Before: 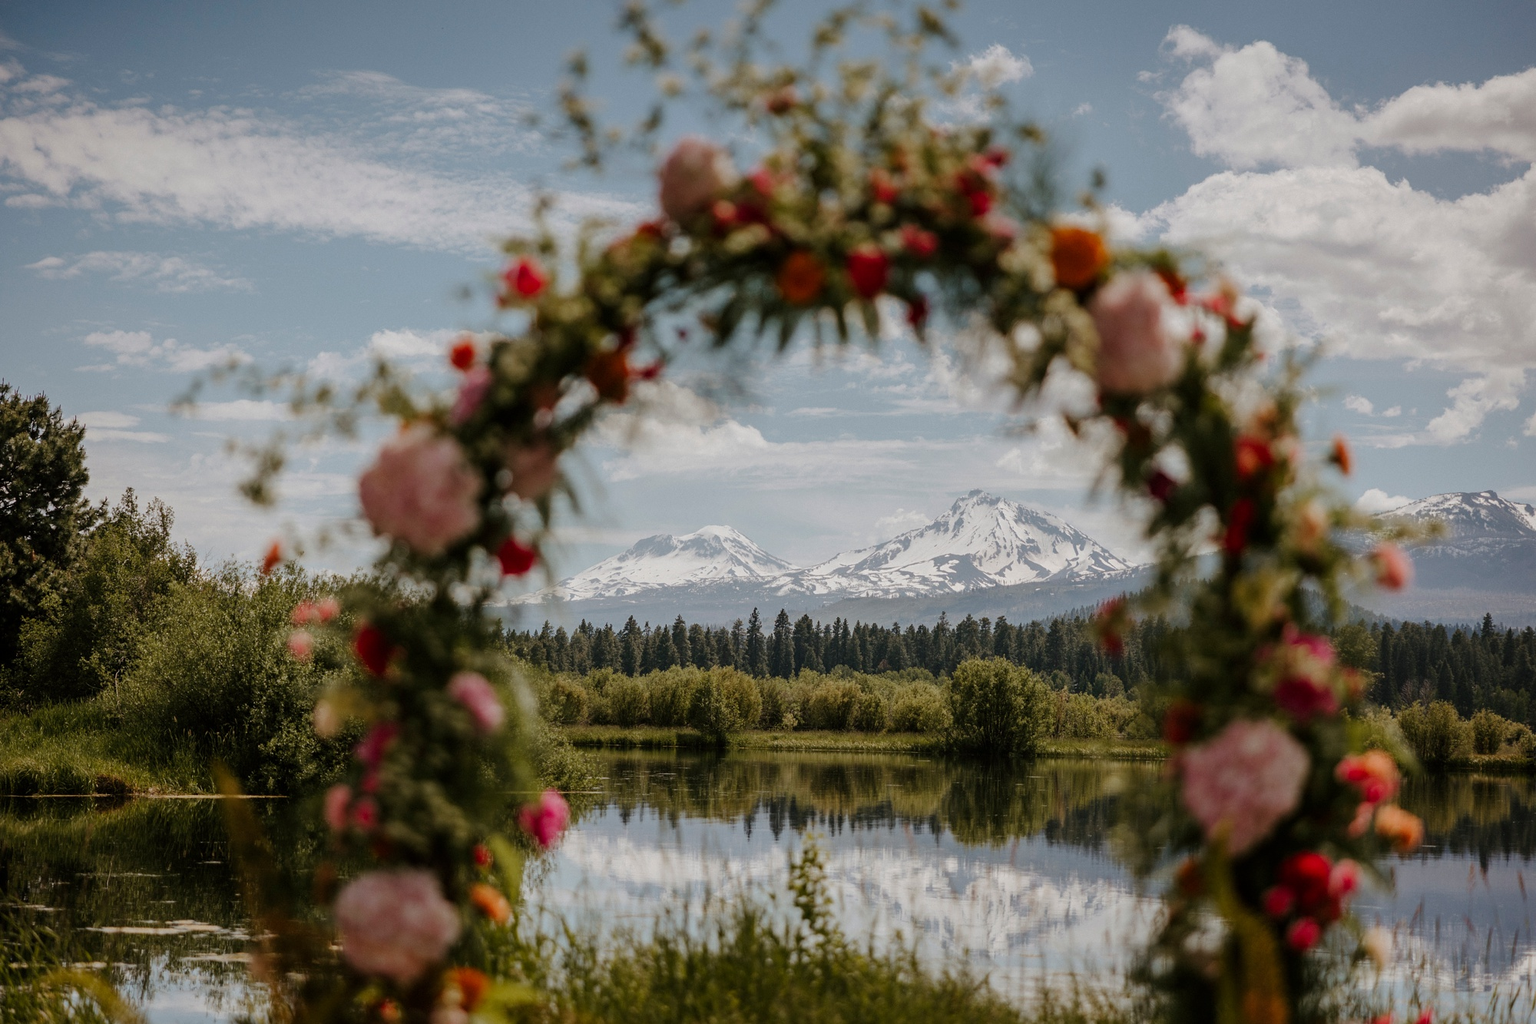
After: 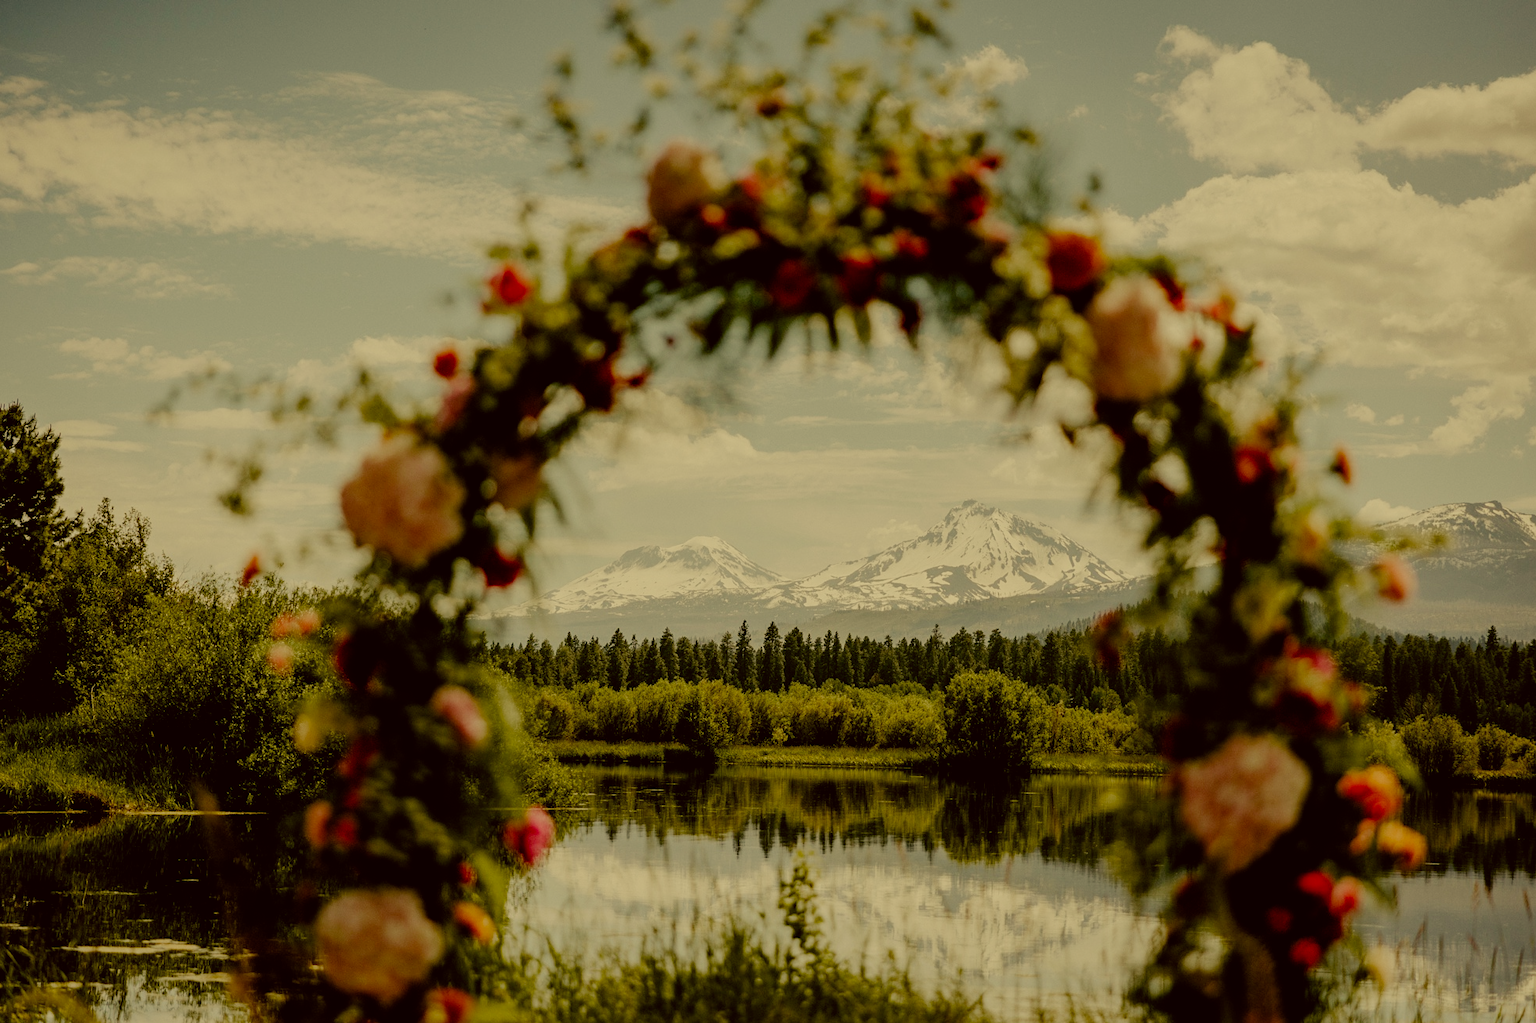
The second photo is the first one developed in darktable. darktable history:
filmic rgb: black relative exposure -6.94 EV, white relative exposure 5.63 EV, threshold 2.94 EV, structure ↔ texture 99.57%, hardness 2.87, preserve chrominance no, color science v4 (2020), contrast in shadows soft, enable highlight reconstruction true
color correction: highlights a* 0.111, highlights b* 28.96, shadows a* -0.295, shadows b* 21.85
crop: left 1.742%, right 0.28%, bottom 2.081%
